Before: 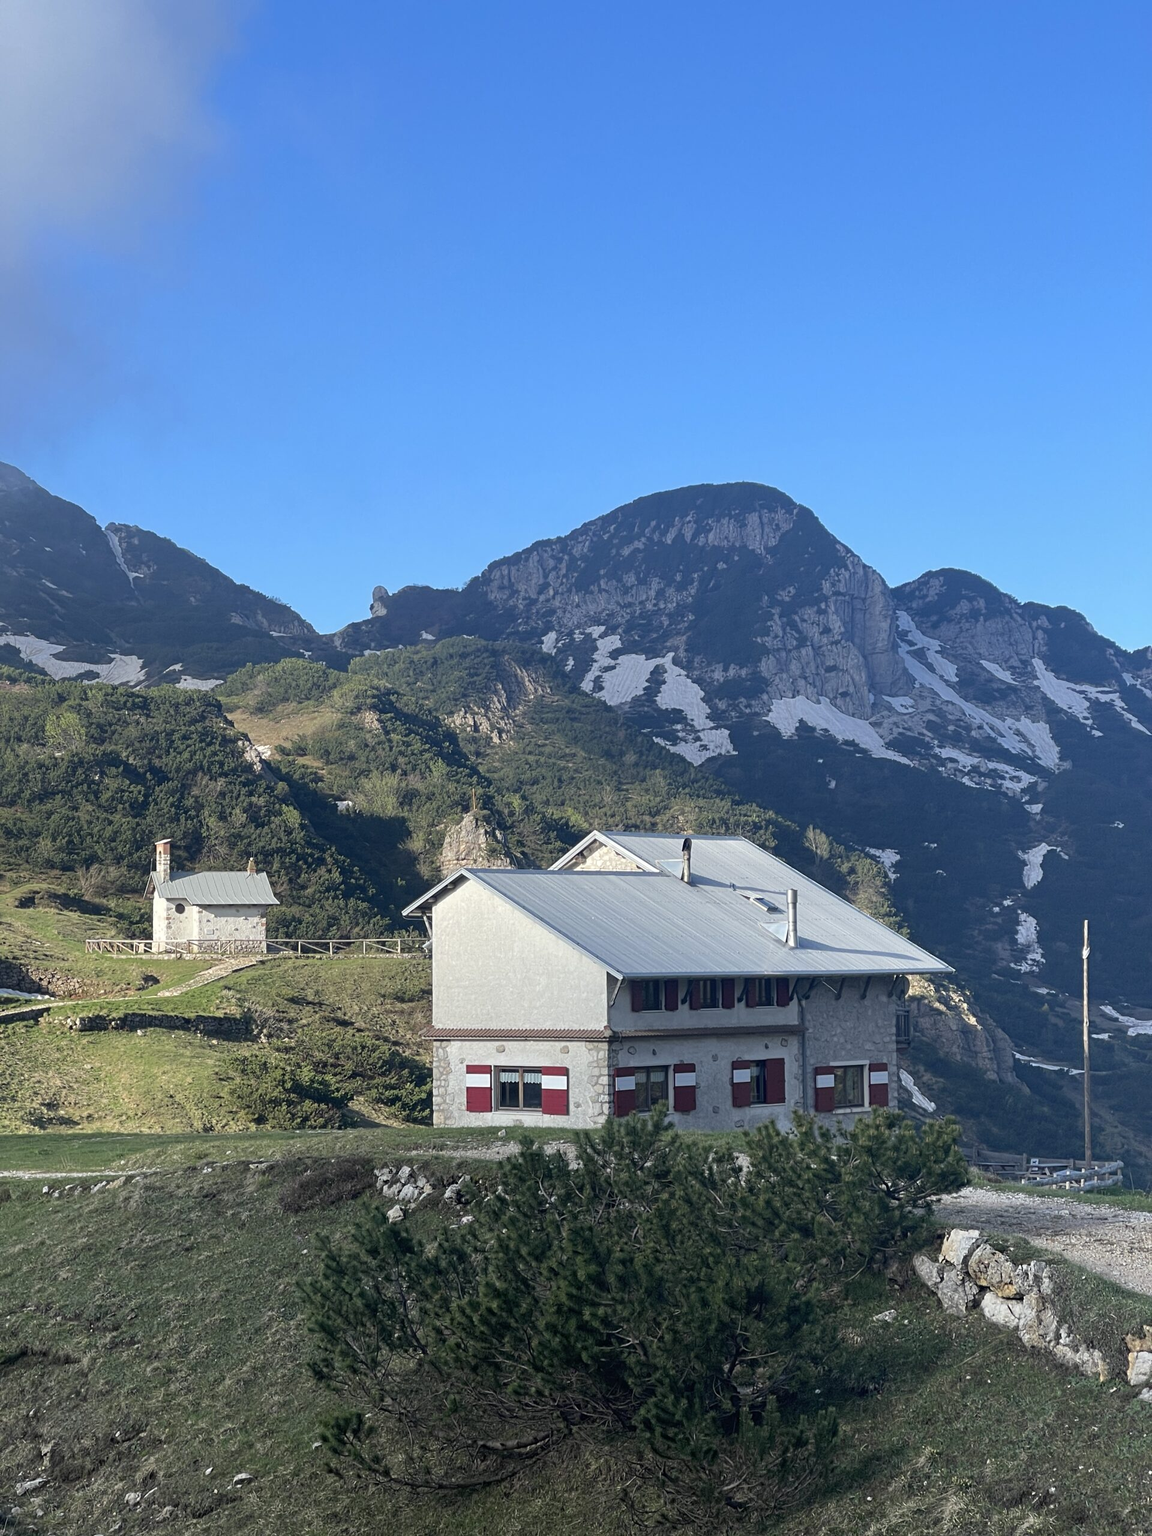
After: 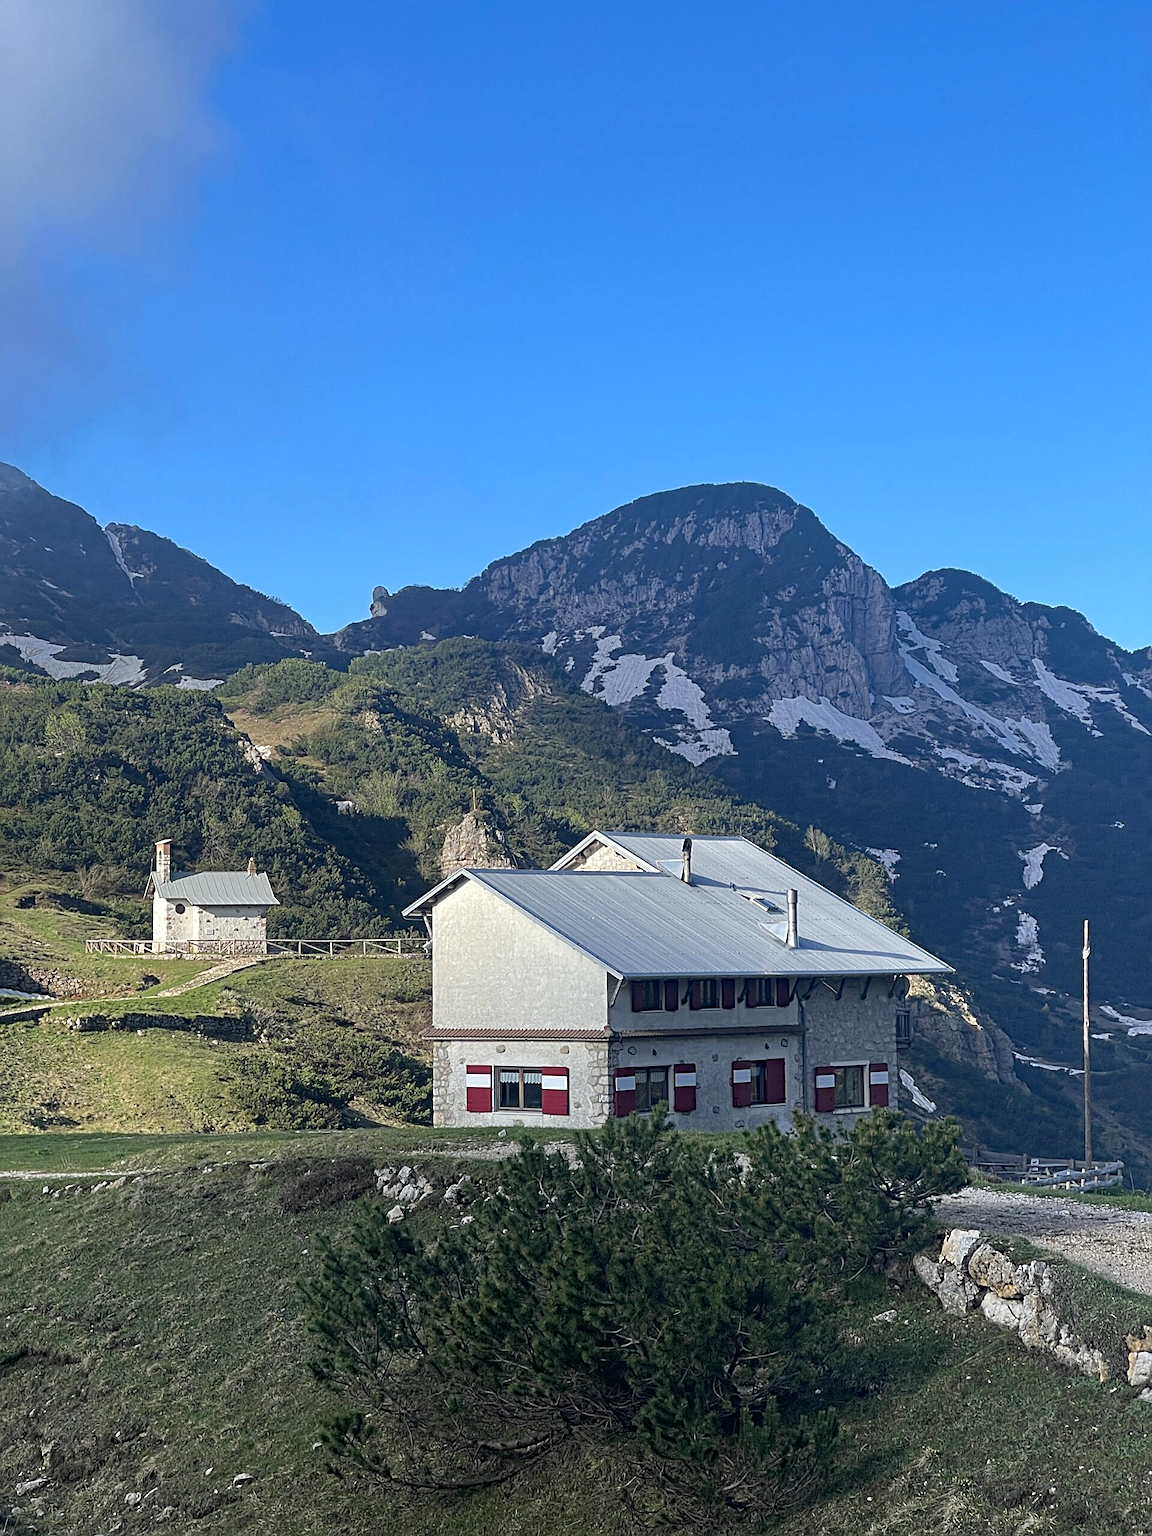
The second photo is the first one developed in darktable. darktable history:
haze removal: strength 0.29, distance 0.25, compatibility mode true, adaptive false
sharpen: on, module defaults
